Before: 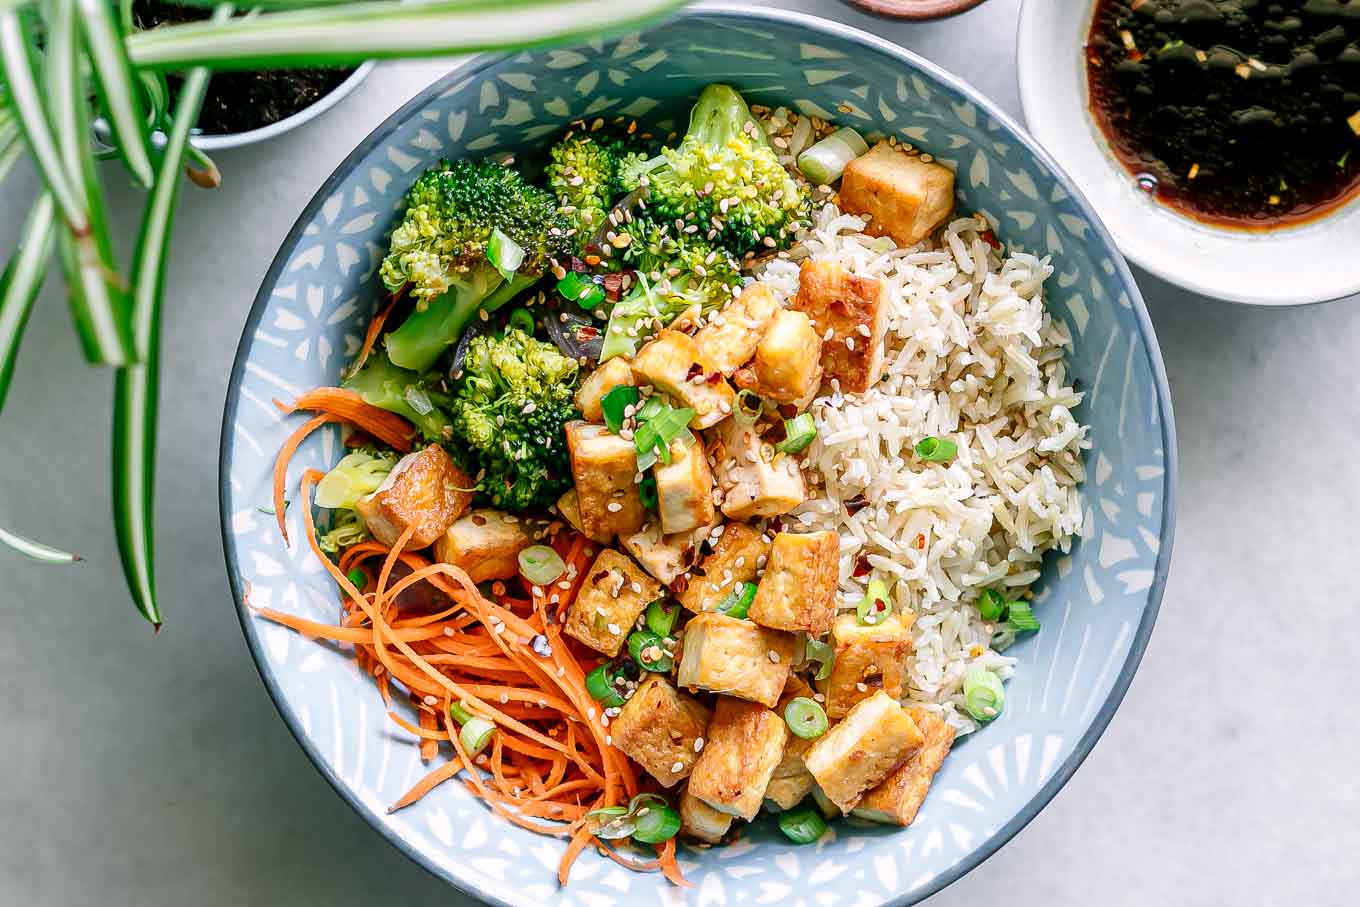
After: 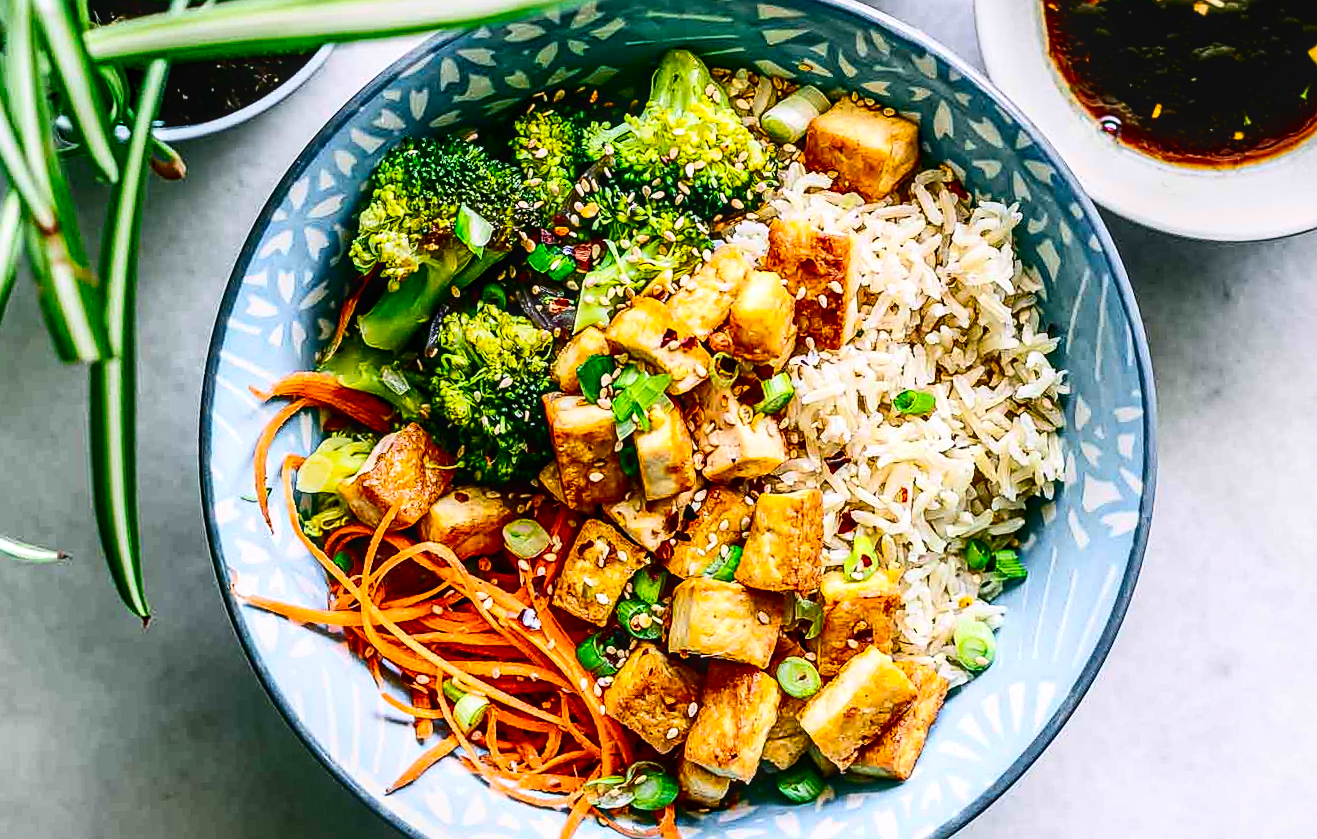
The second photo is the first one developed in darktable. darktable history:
contrast brightness saturation: contrast 0.32, brightness -0.08, saturation 0.17
rotate and perspective: rotation -3°, crop left 0.031, crop right 0.968, crop top 0.07, crop bottom 0.93
sharpen: on, module defaults
color balance rgb: perceptual saturation grading › global saturation 20%, global vibrance 20%
local contrast: on, module defaults
